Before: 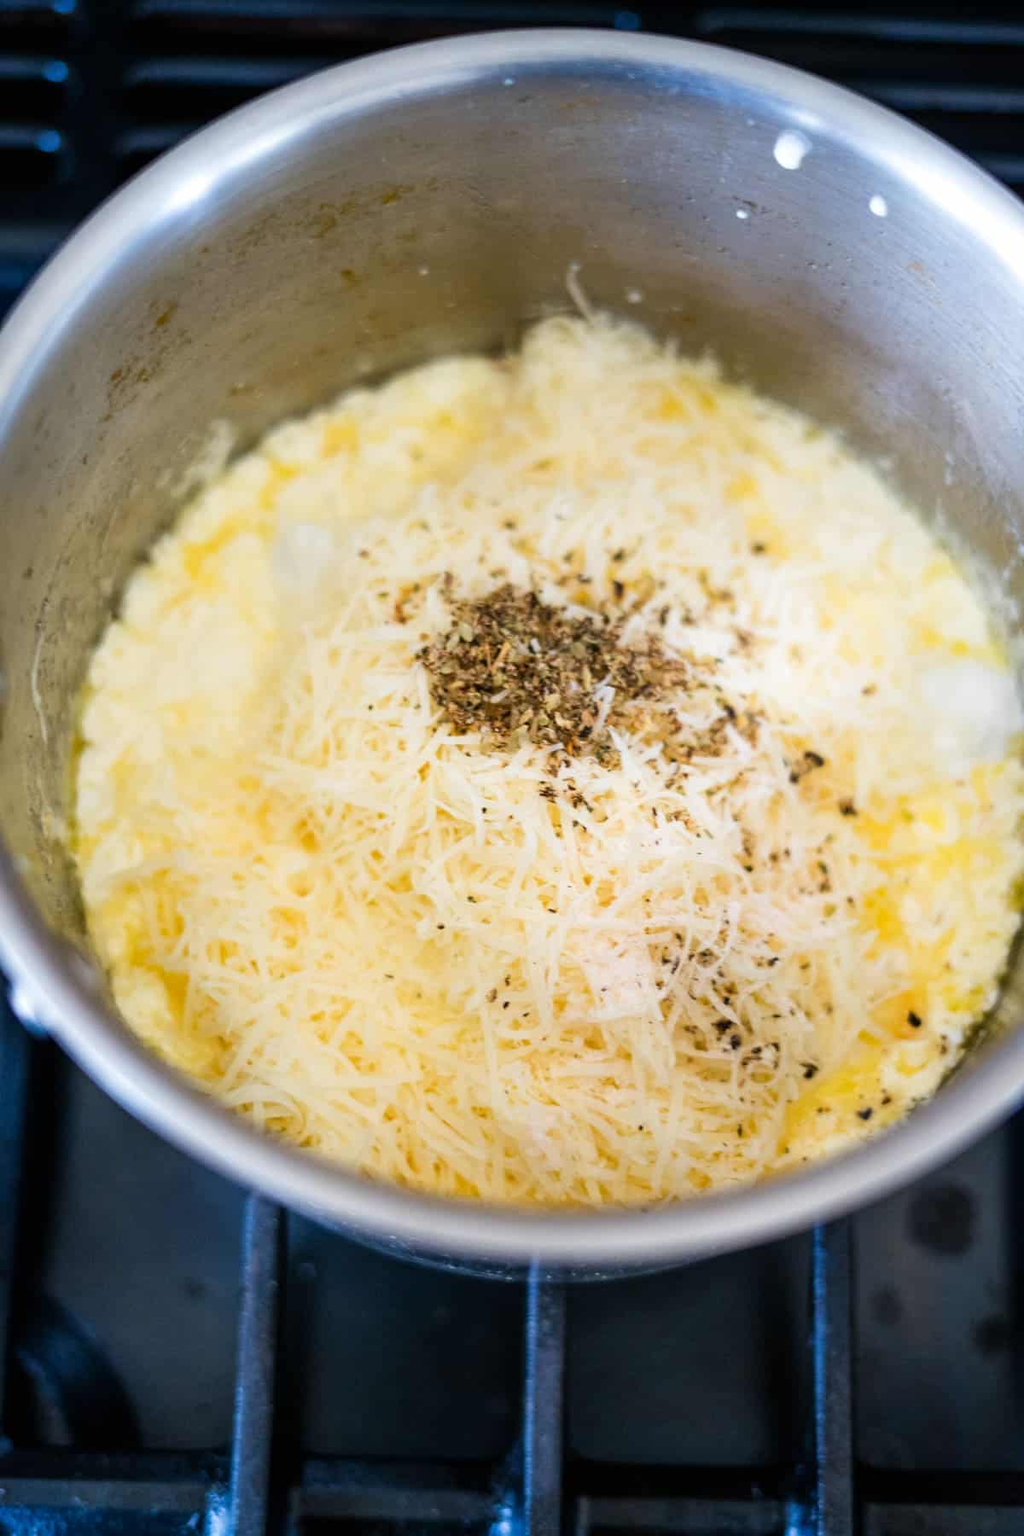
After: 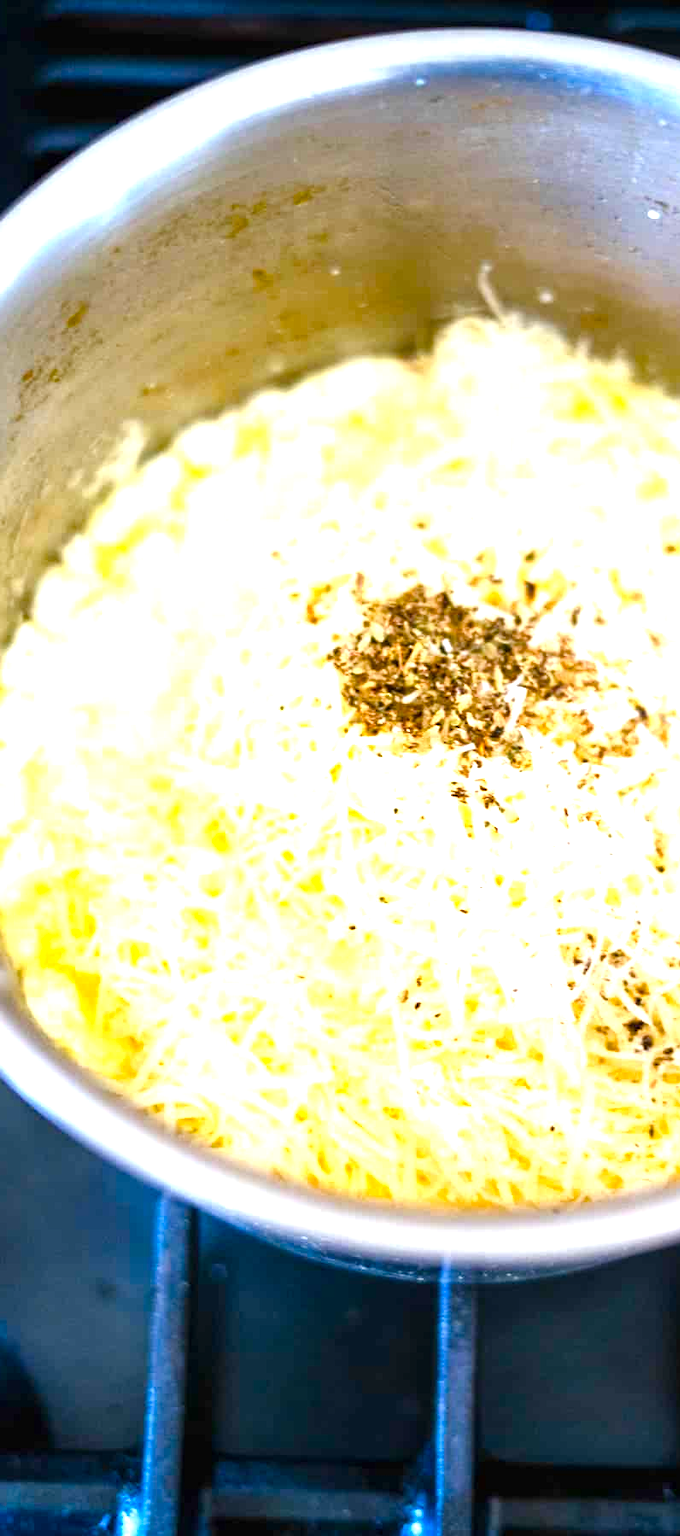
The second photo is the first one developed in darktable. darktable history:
color balance rgb: perceptual saturation grading › global saturation -0.07%, perceptual saturation grading › mid-tones 6.166%, perceptual saturation grading › shadows 71.482%, perceptual brilliance grading › global brilliance 20.237%
exposure: black level correction 0, exposure 0.59 EV, compensate highlight preservation false
crop and rotate: left 8.691%, right 24.833%
